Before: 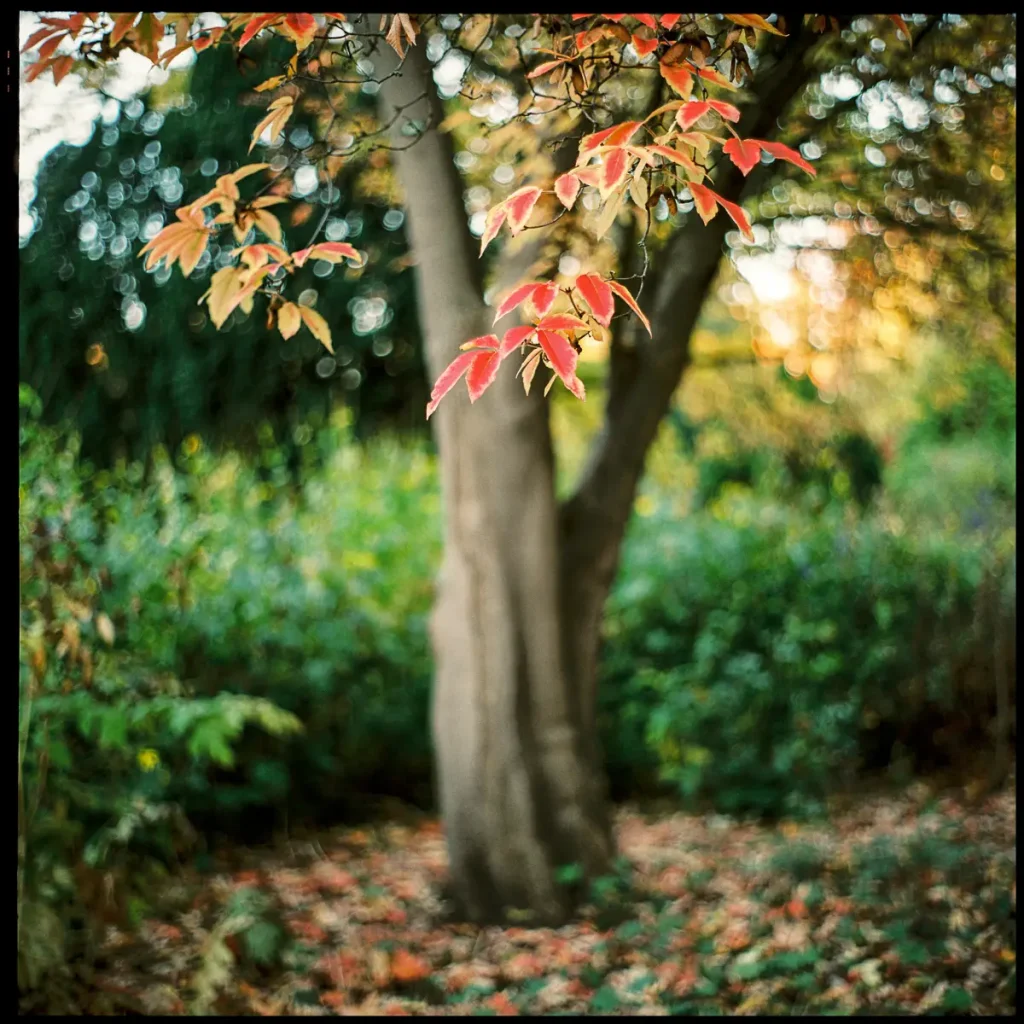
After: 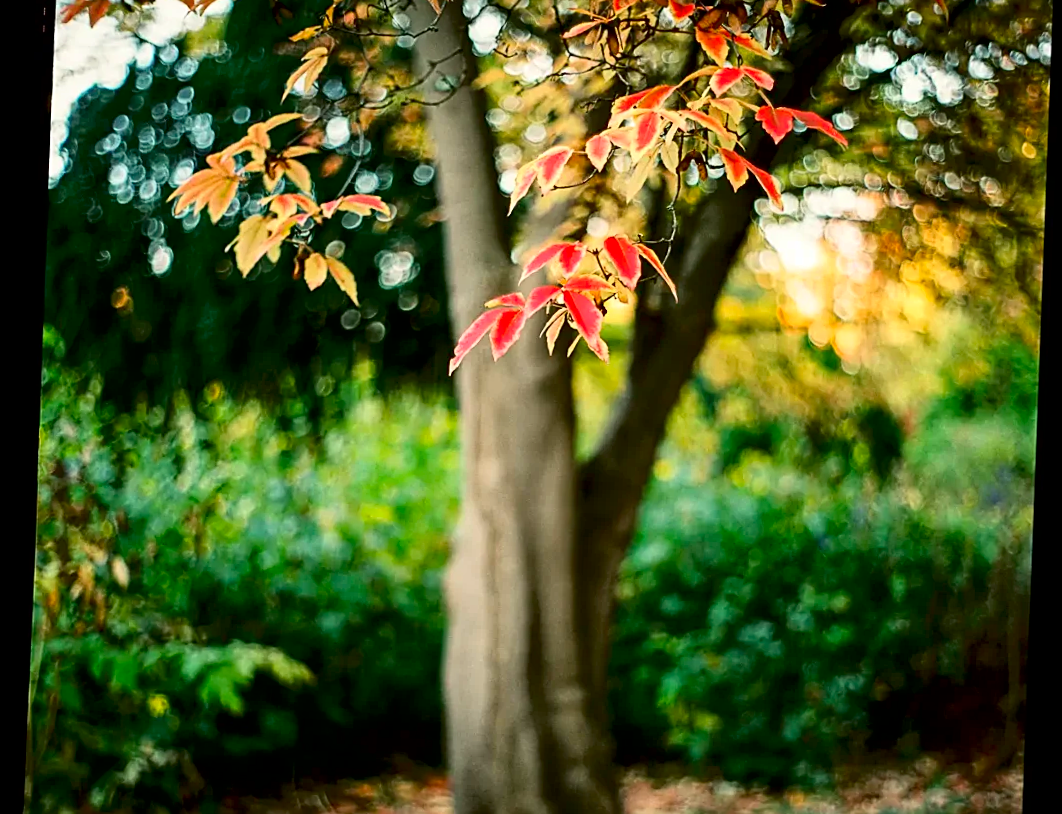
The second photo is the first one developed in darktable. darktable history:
contrast brightness saturation: contrast 0.18, saturation 0.3
exposure: black level correction 0.007, compensate highlight preservation false
sharpen: on, module defaults
tone equalizer: on, module defaults
crop: top 5.667%, bottom 17.637%
rotate and perspective: rotation 2.17°, automatic cropping off
